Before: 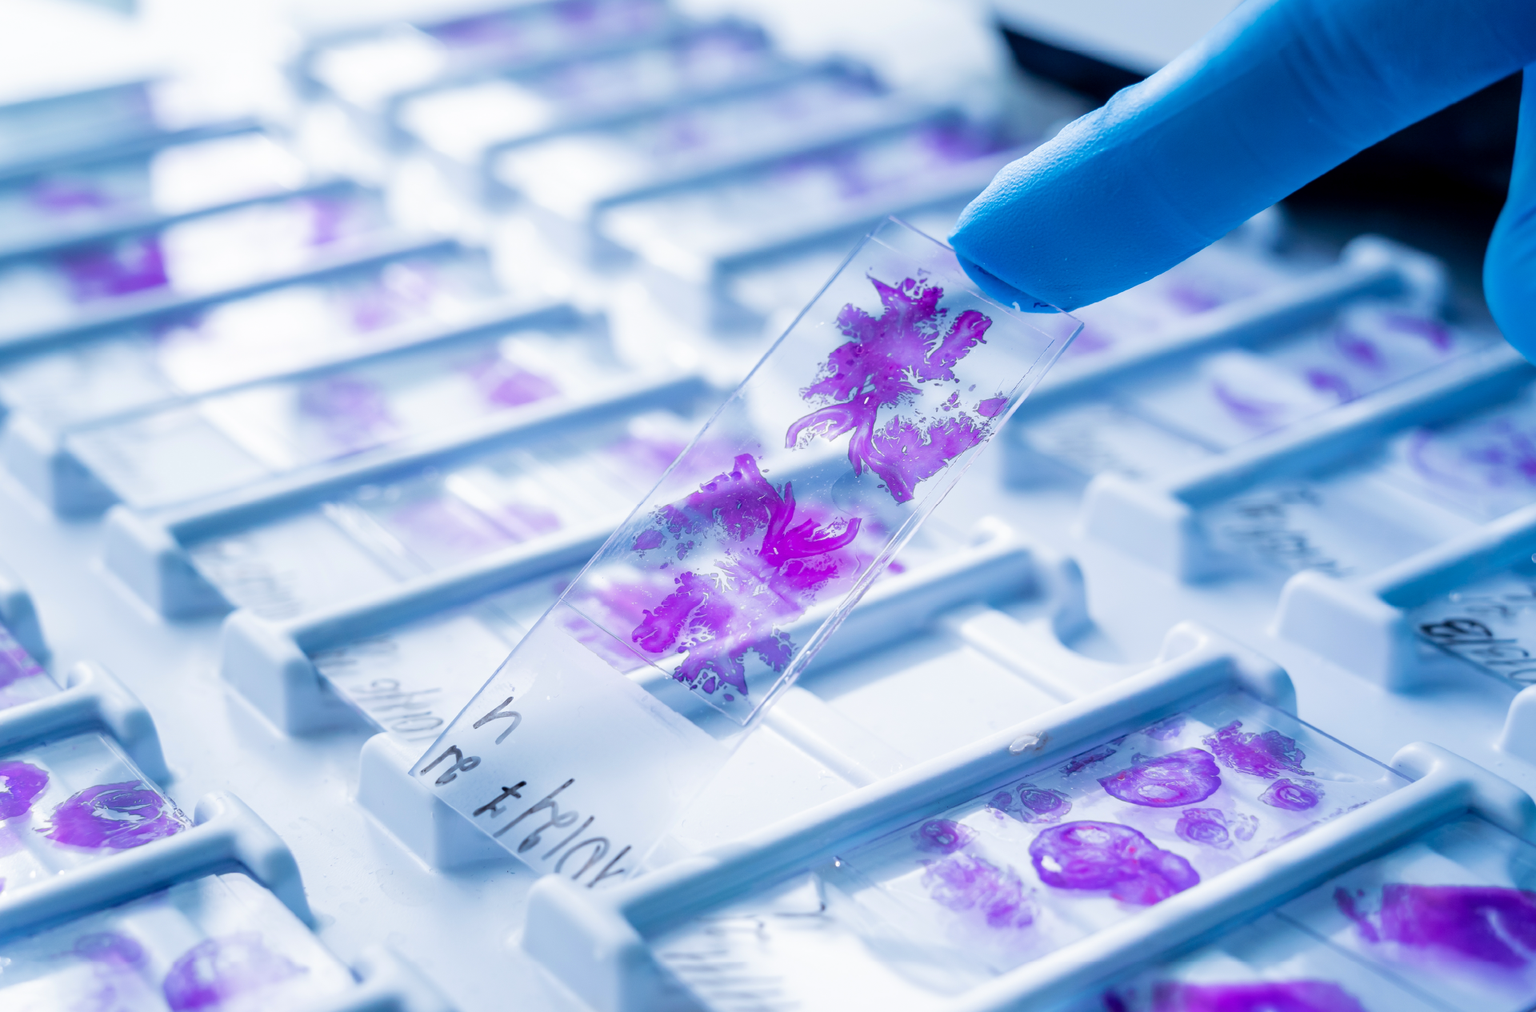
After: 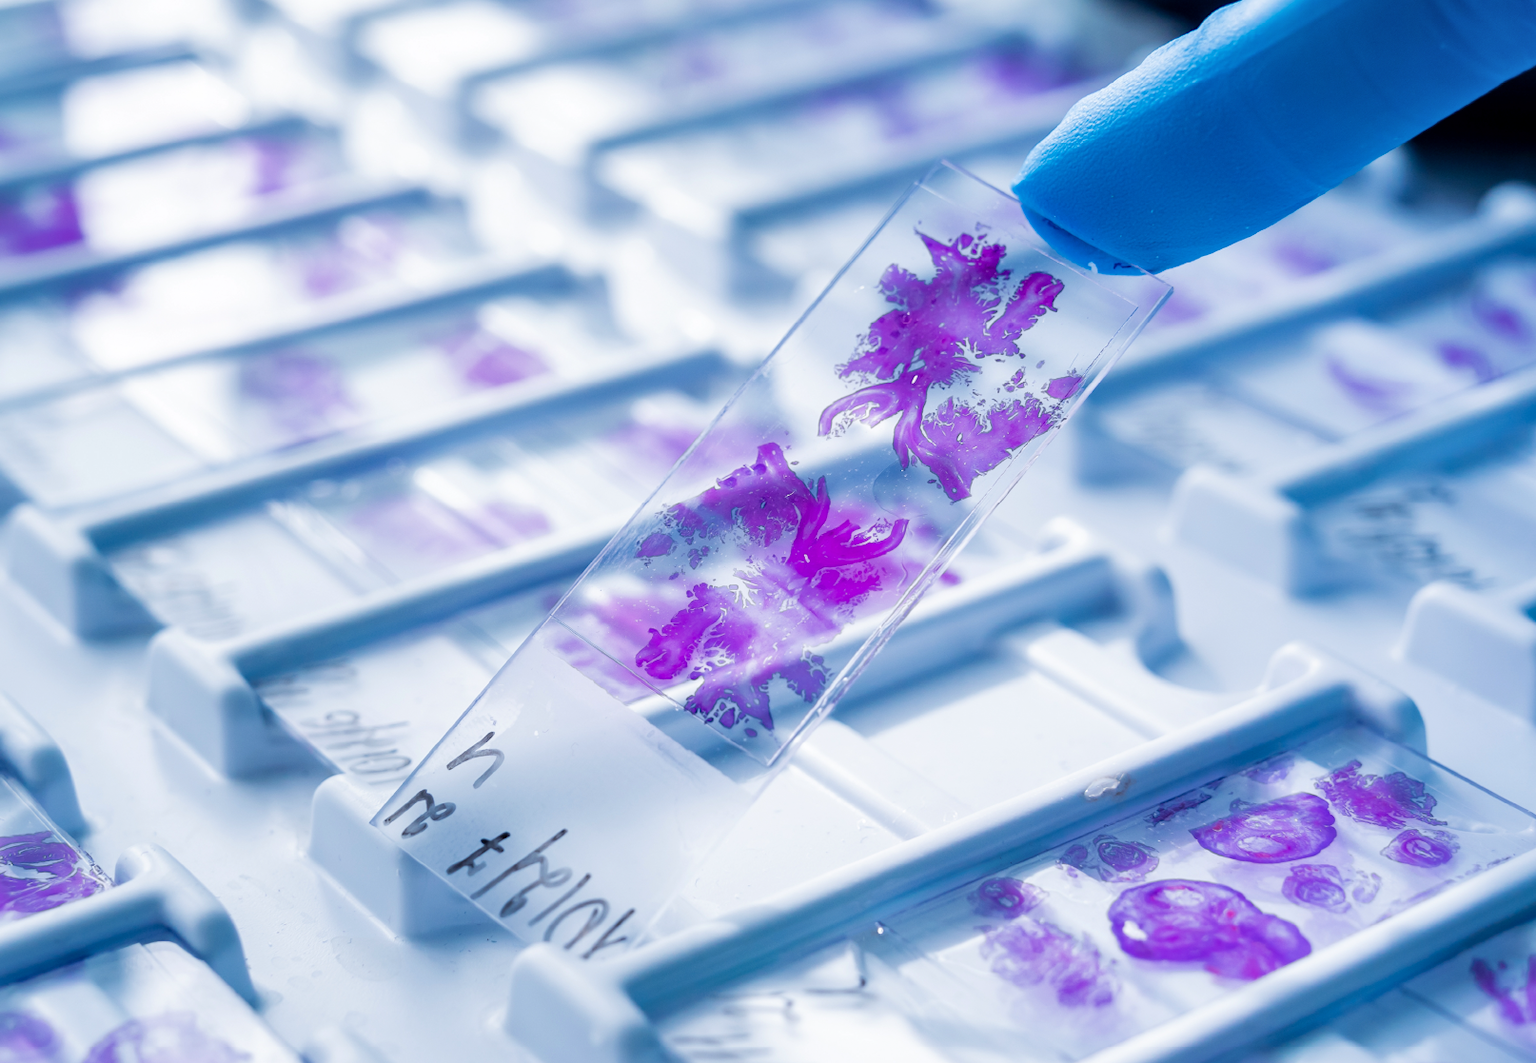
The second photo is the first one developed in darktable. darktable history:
crop: left 6.37%, top 8.068%, right 9.539%, bottom 3.546%
tone equalizer: edges refinement/feathering 500, mask exposure compensation -1.57 EV, preserve details no
shadows and highlights: radius 128.19, shadows 30.37, highlights -30.6, low approximation 0.01, soften with gaussian
